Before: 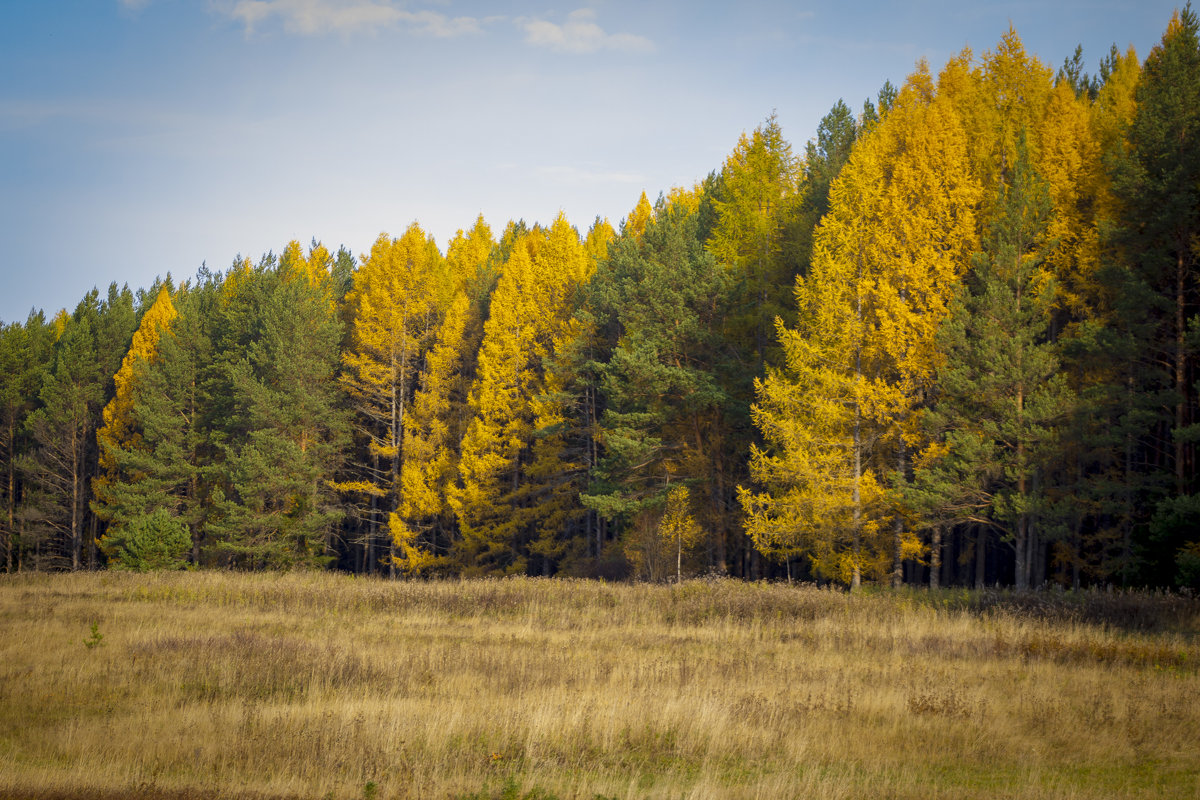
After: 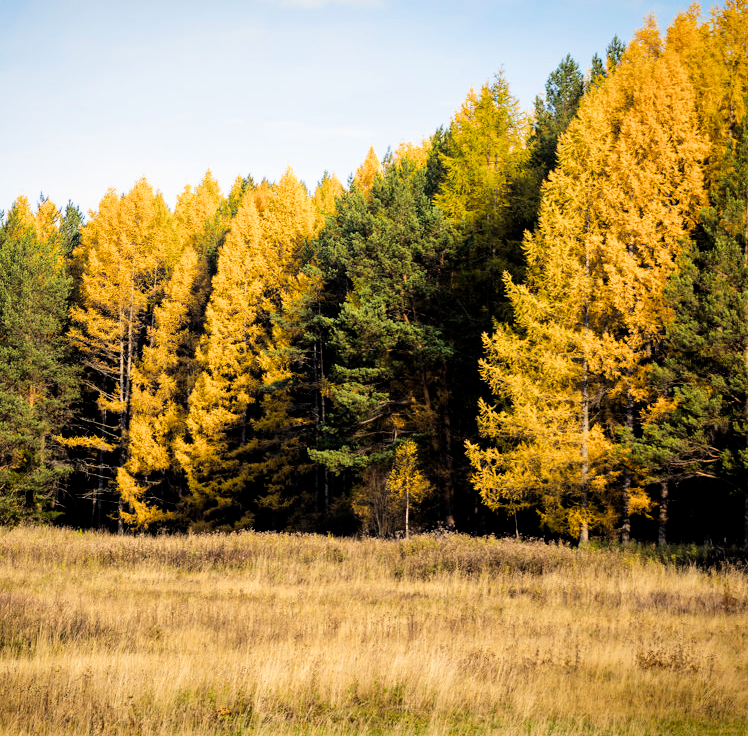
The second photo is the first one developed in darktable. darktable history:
tone equalizer: -8 EV -1.07 EV, -7 EV -1 EV, -6 EV -0.847 EV, -5 EV -0.598 EV, -3 EV 0.57 EV, -2 EV 0.887 EV, -1 EV 0.985 EV, +0 EV 1.08 EV, edges refinement/feathering 500, mask exposure compensation -1.24 EV, preserve details no
crop and rotate: left 22.743%, top 5.644%, right 14.869%, bottom 2.354%
filmic rgb: black relative exposure -7.78 EV, white relative exposure 4.4 EV, threshold 5.96 EV, target black luminance 0%, hardness 3.75, latitude 50.75%, contrast 1.068, highlights saturation mix 8.9%, shadows ↔ highlights balance -0.277%, add noise in highlights 0, color science v3 (2019), use custom middle-gray values true, iterations of high-quality reconstruction 0, contrast in highlights soft, enable highlight reconstruction true
